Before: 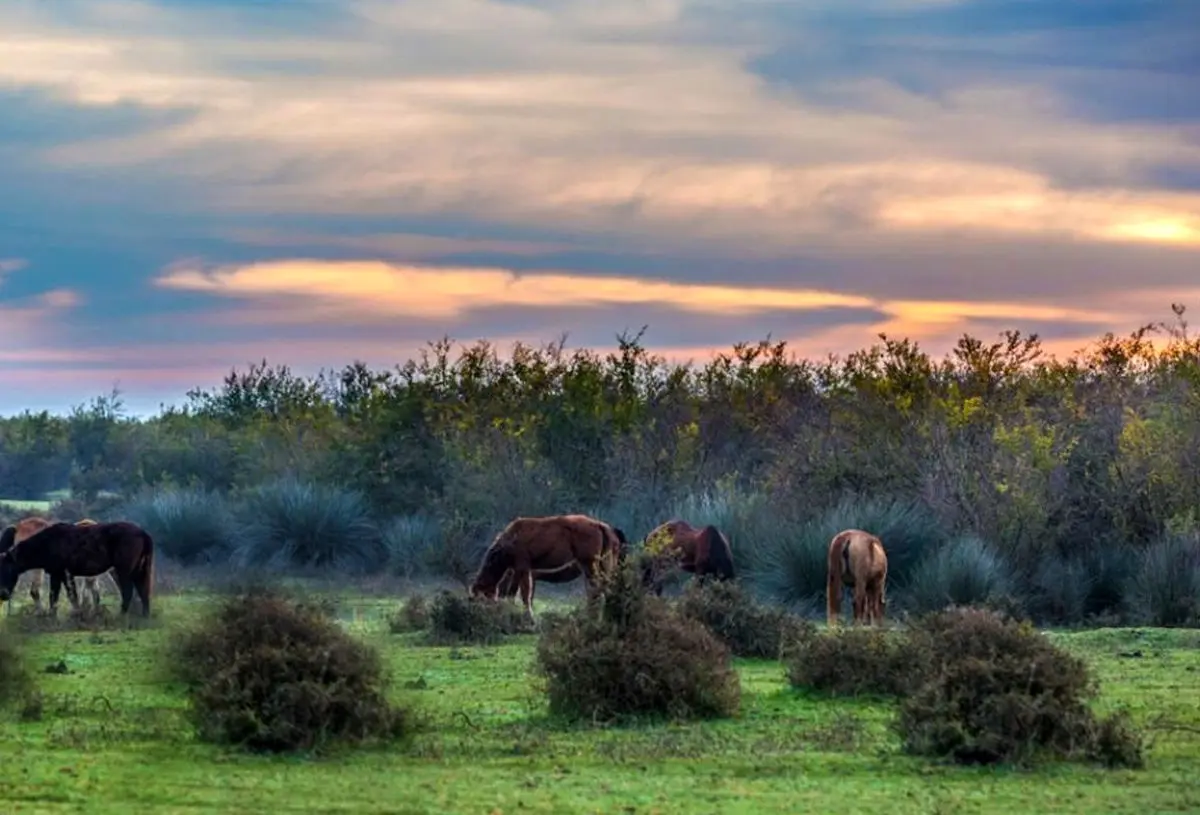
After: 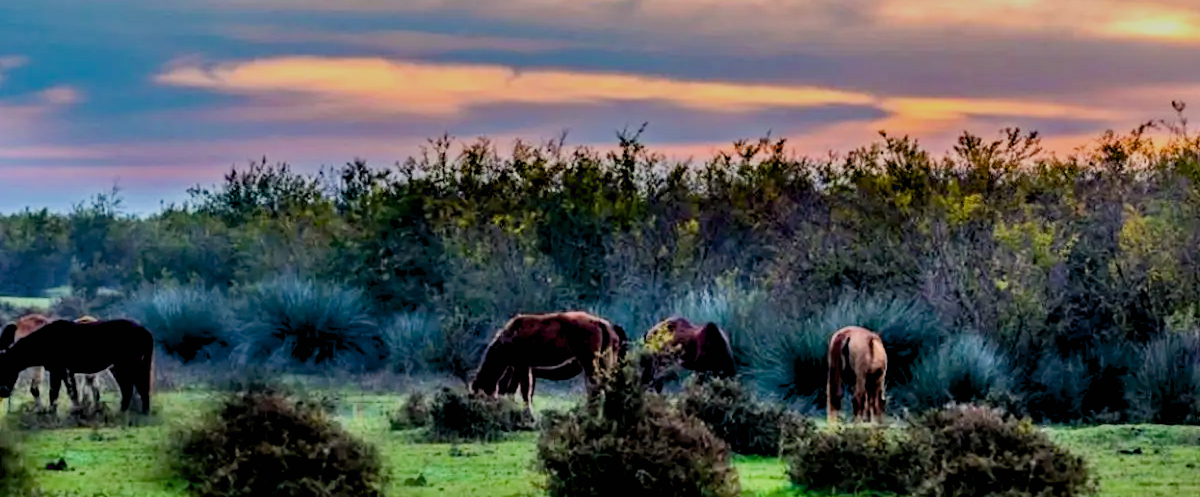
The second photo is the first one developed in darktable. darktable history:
filmic rgb: black relative exposure -16 EV, white relative exposure 6.12 EV, hardness 5.21, color science v6 (2022)
shadows and highlights: low approximation 0.01, soften with gaussian
haze removal: adaptive false
crop and rotate: top 25.026%, bottom 13.962%
exposure: black level correction 0.013, compensate highlight preservation false
